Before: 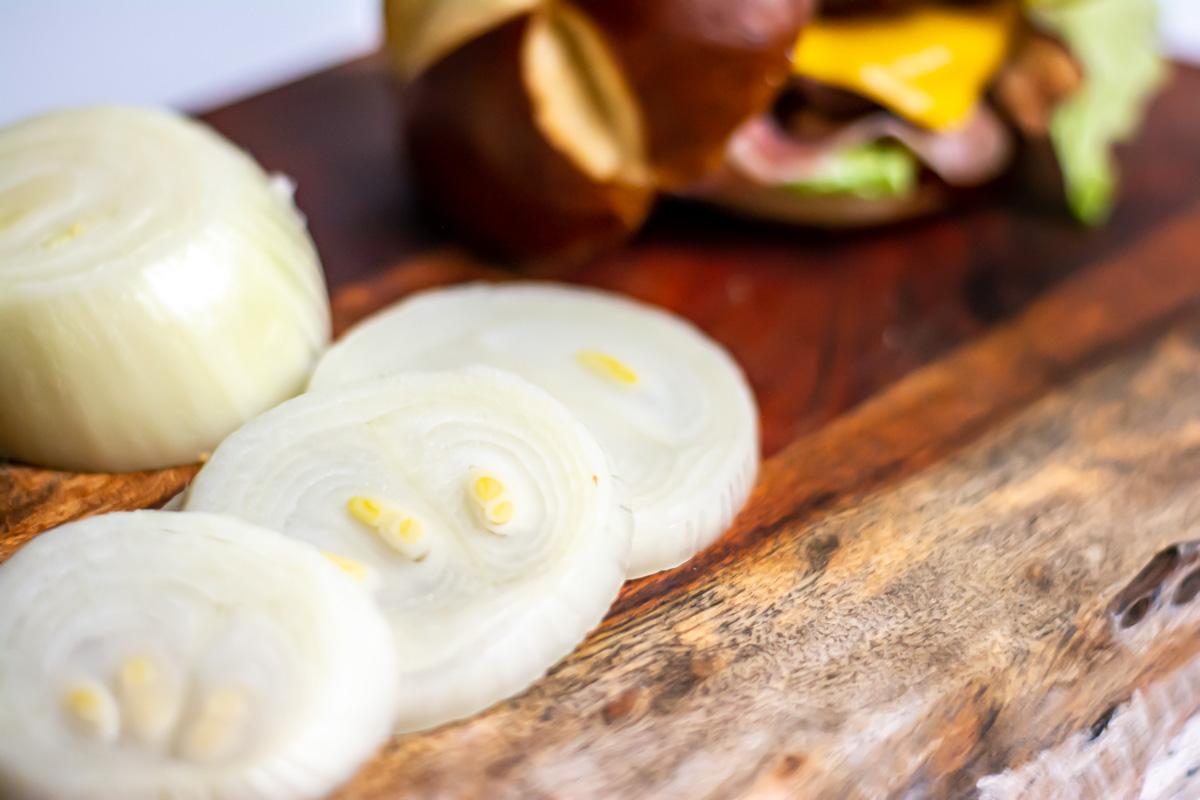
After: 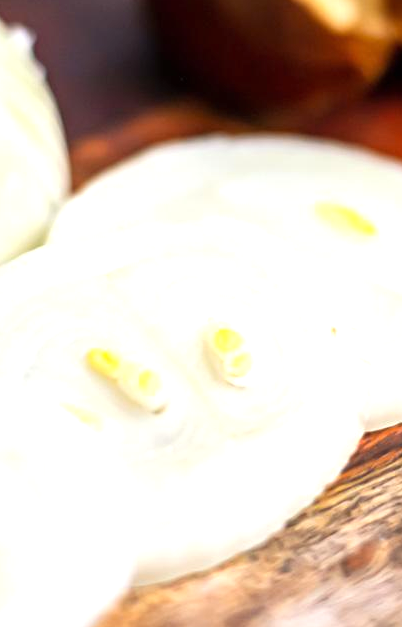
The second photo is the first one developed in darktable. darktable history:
exposure: black level correction 0, exposure 0.5 EV, compensate highlight preservation false
white balance: emerald 1
crop and rotate: left 21.77%, top 18.528%, right 44.676%, bottom 2.997%
